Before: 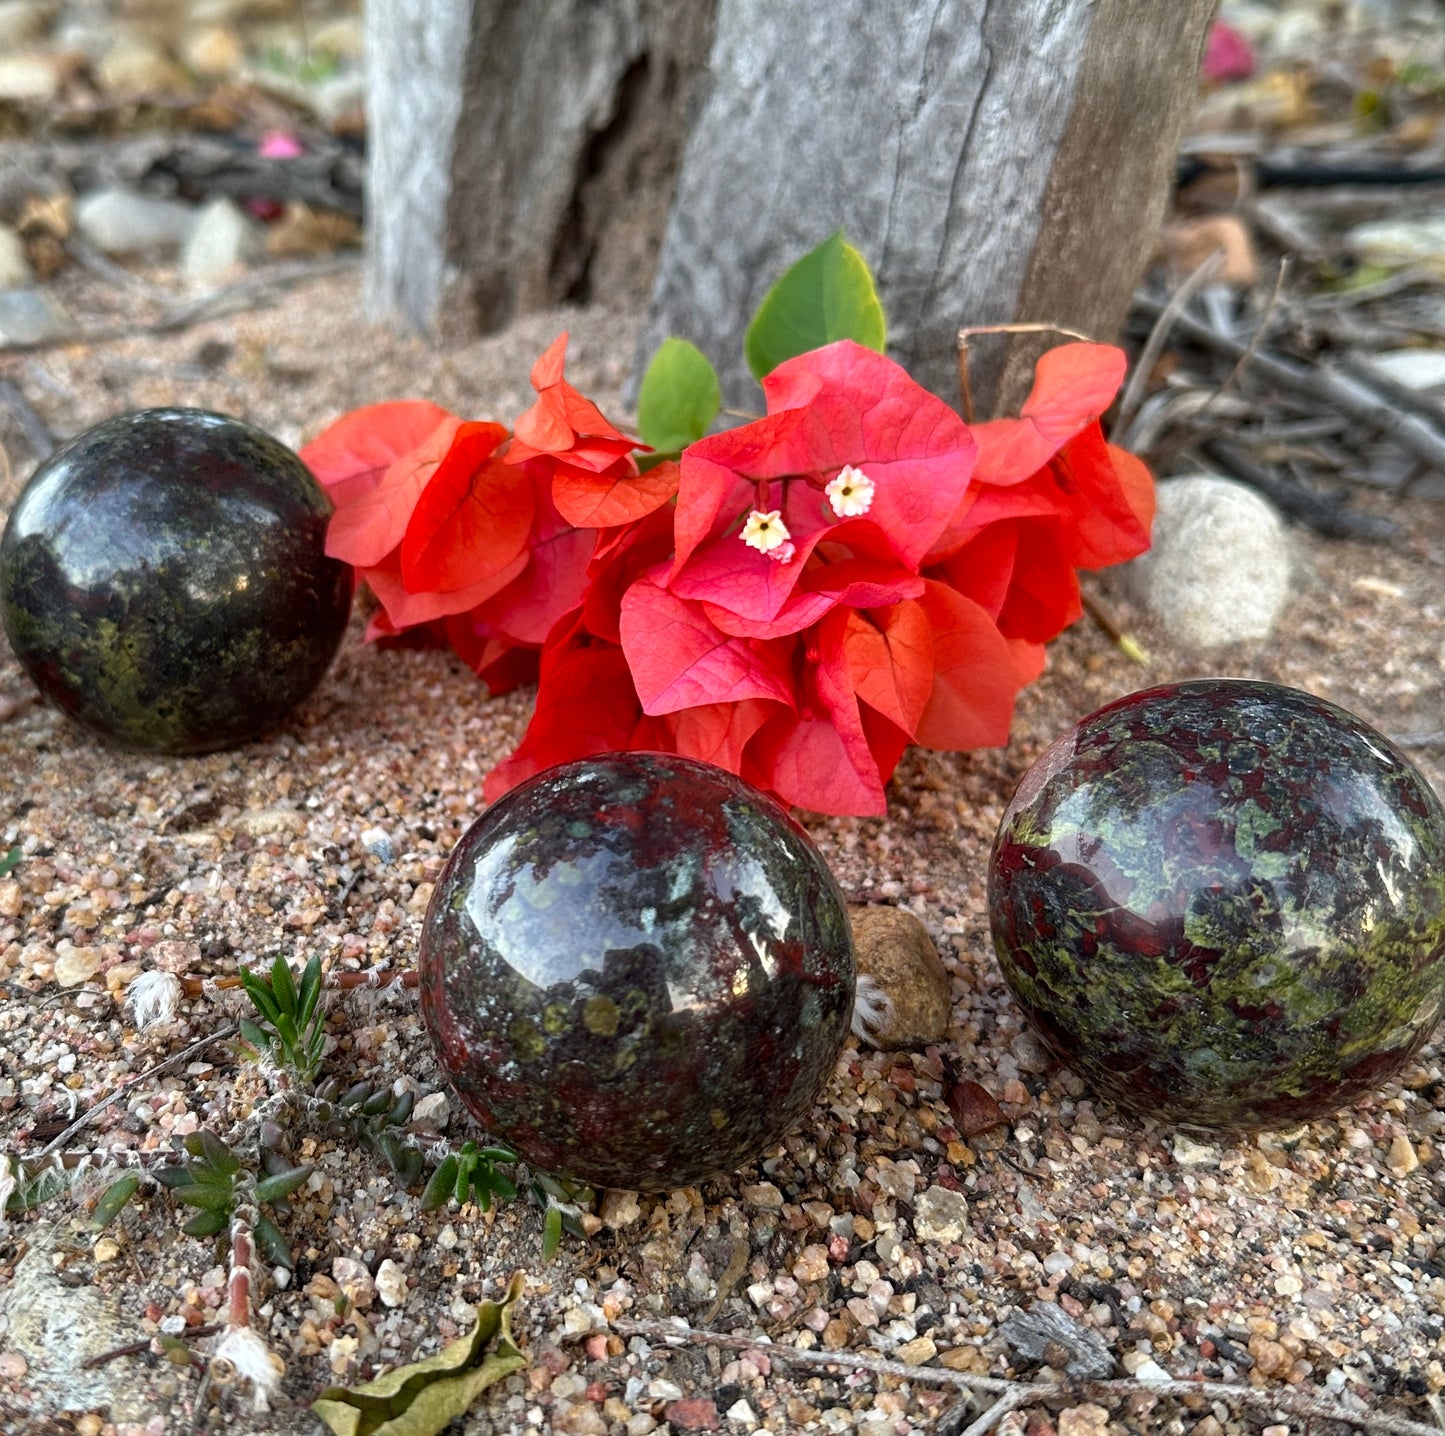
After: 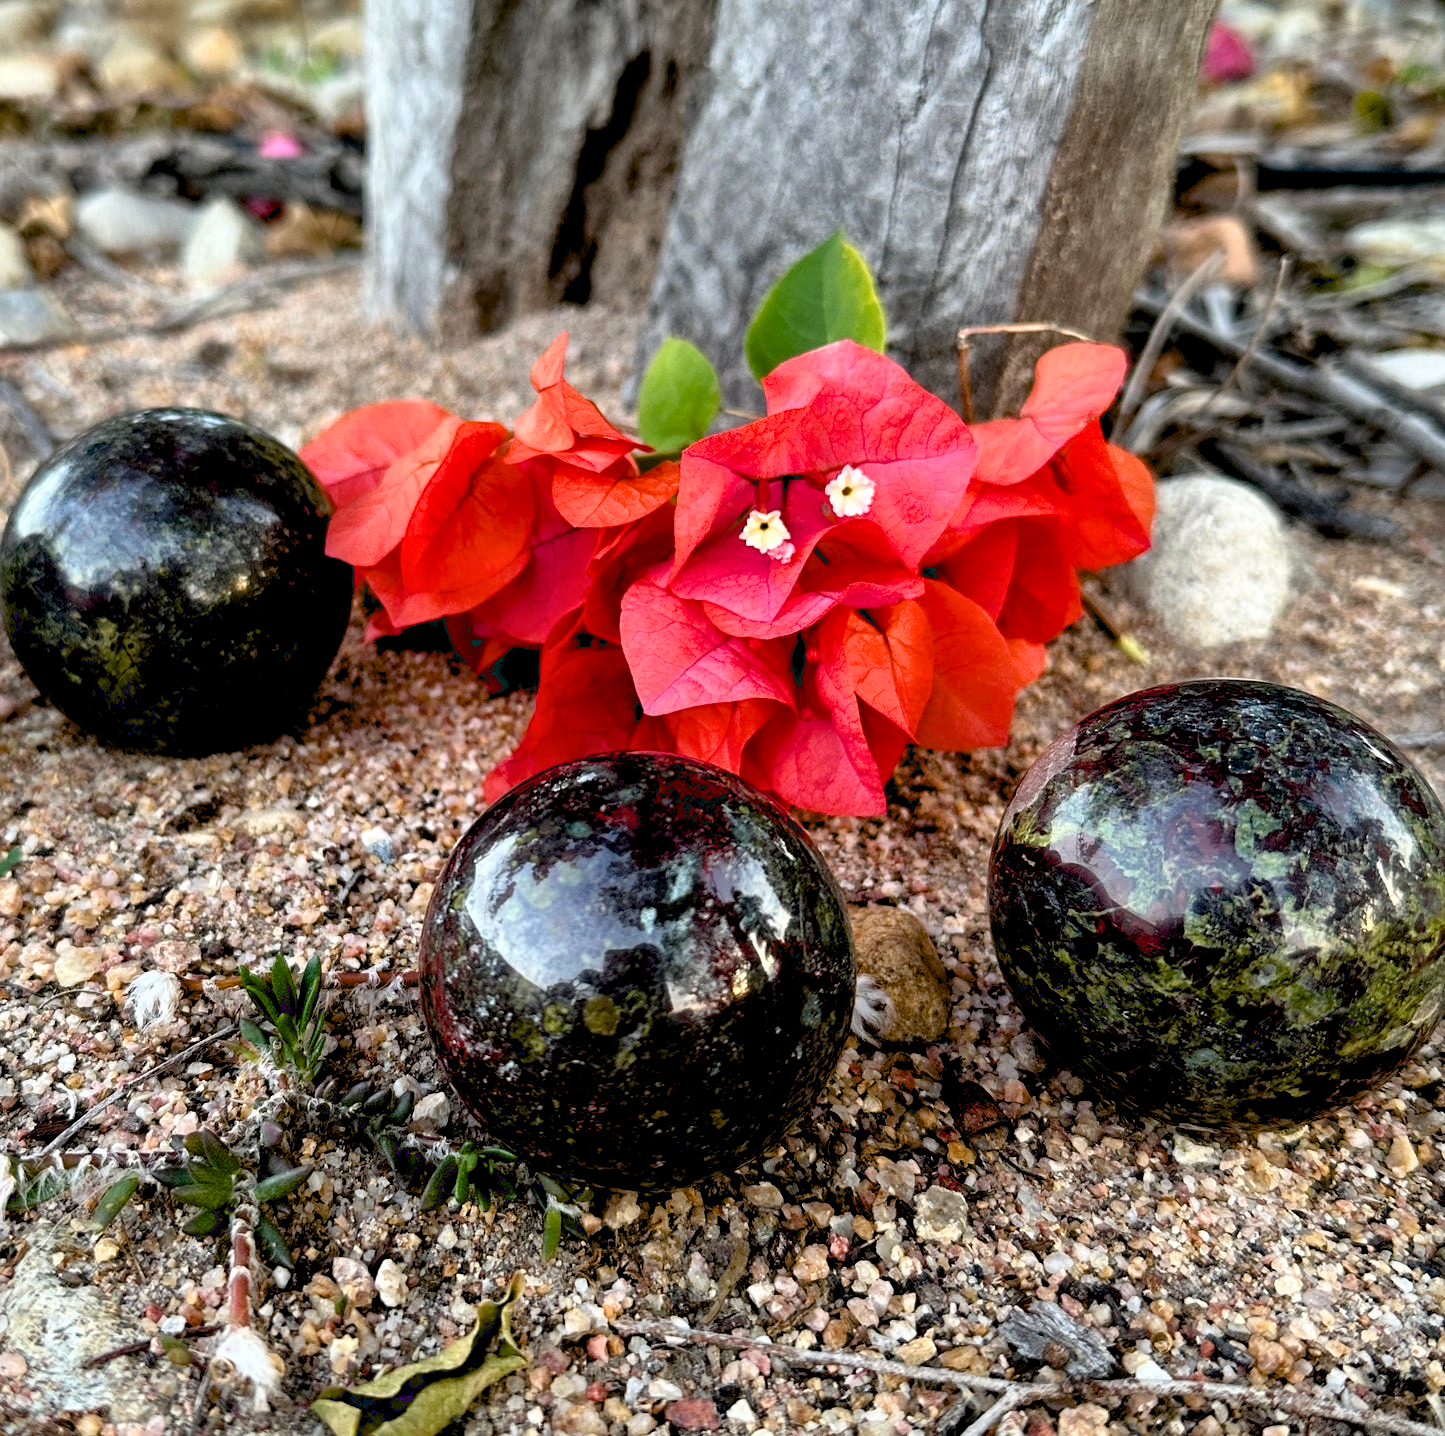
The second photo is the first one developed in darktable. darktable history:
local contrast: mode bilateral grid, contrast 20, coarseness 50, detail 120%, midtone range 0.2
exposure: black level correction 0.025, exposure 0.182 EV, compensate highlight preservation false
filmic rgb: black relative exposure -16 EV, white relative exposure 2.93 EV, hardness 10.04, color science v6 (2022)
white balance: emerald 1
